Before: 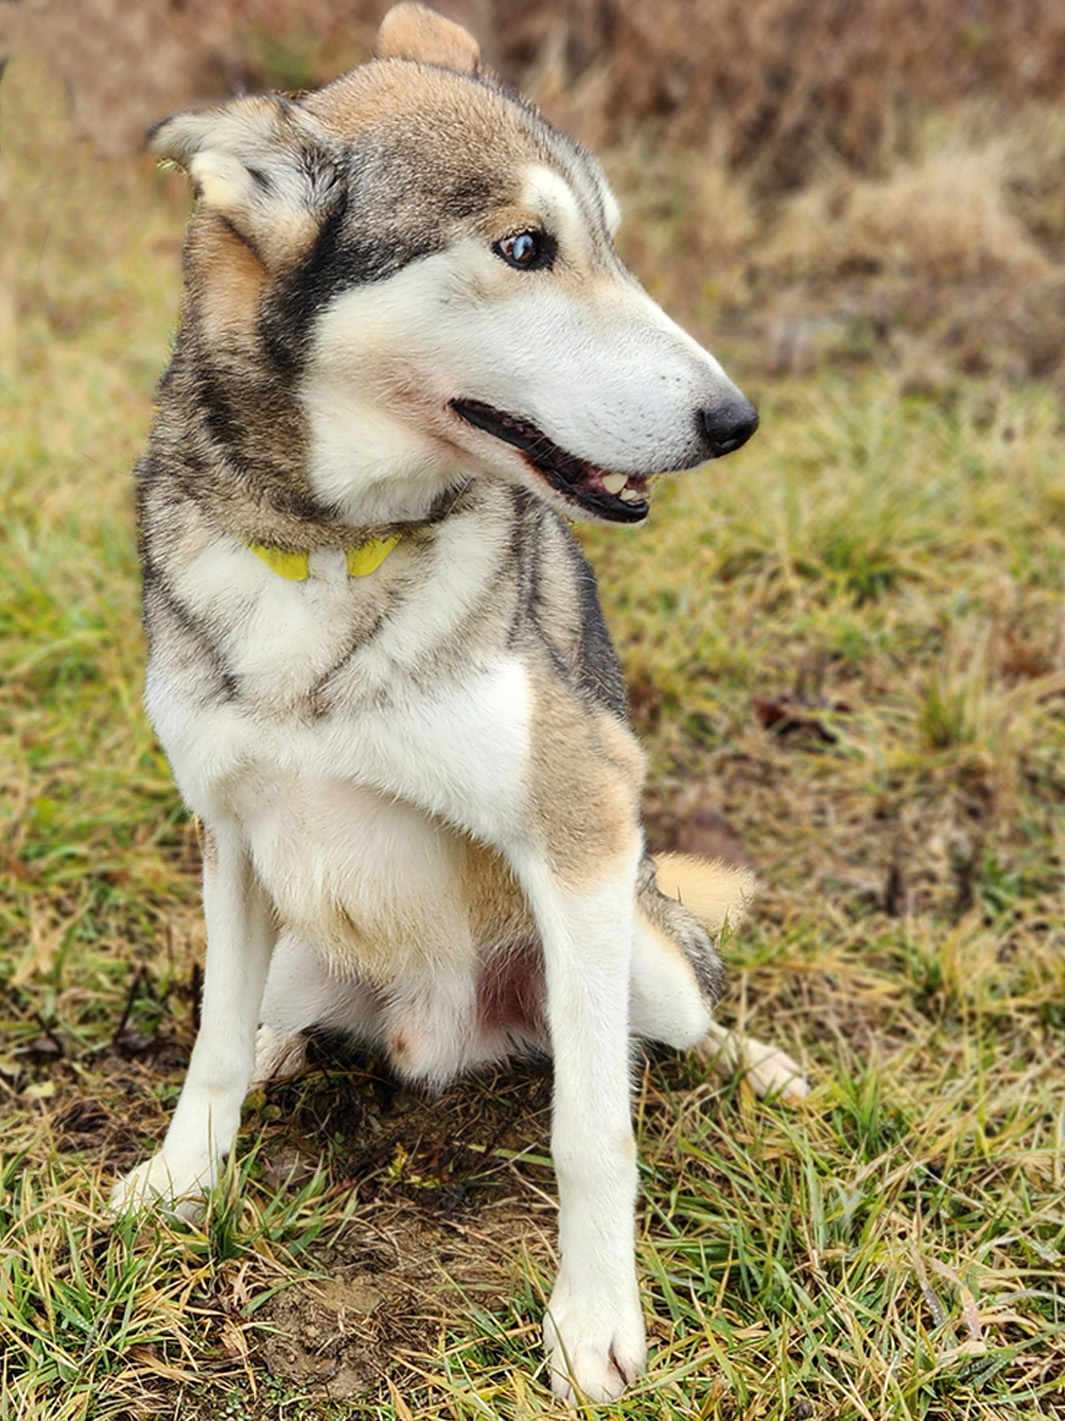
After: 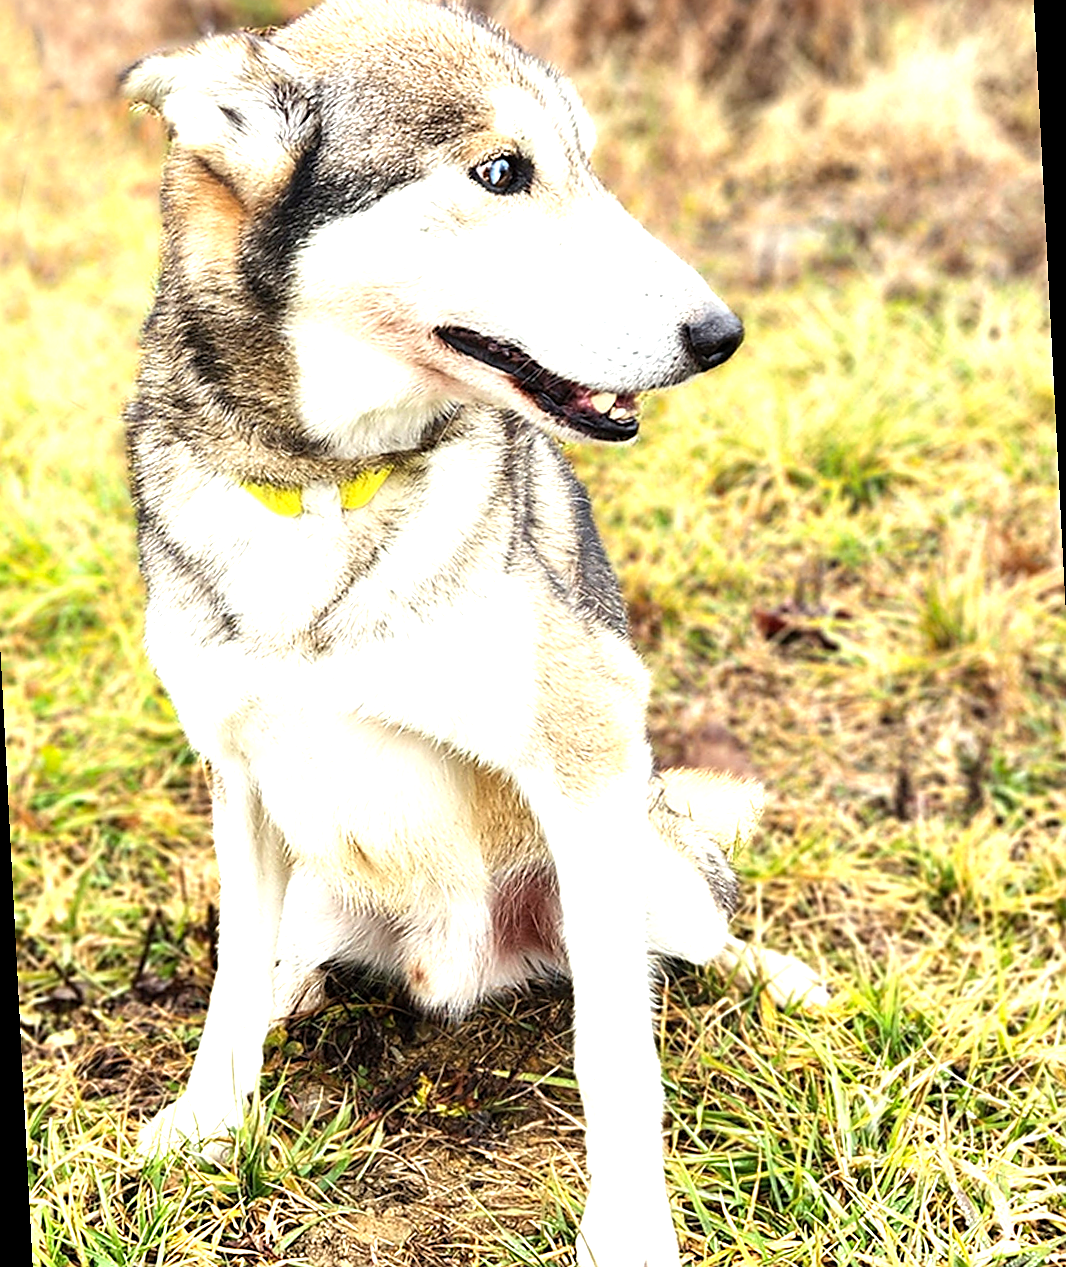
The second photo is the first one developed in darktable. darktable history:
sharpen: on, module defaults
rotate and perspective: rotation -3°, crop left 0.031, crop right 0.968, crop top 0.07, crop bottom 0.93
levels: levels [0, 0.352, 0.703]
